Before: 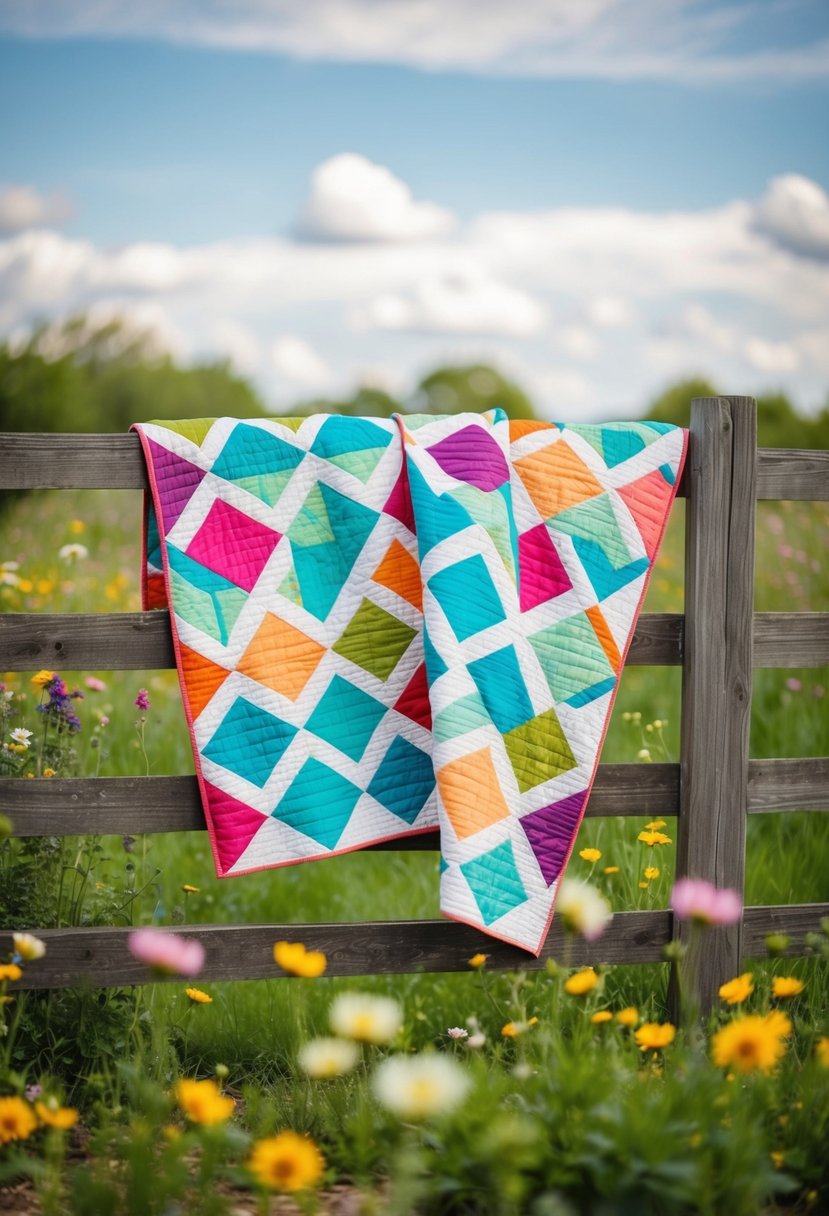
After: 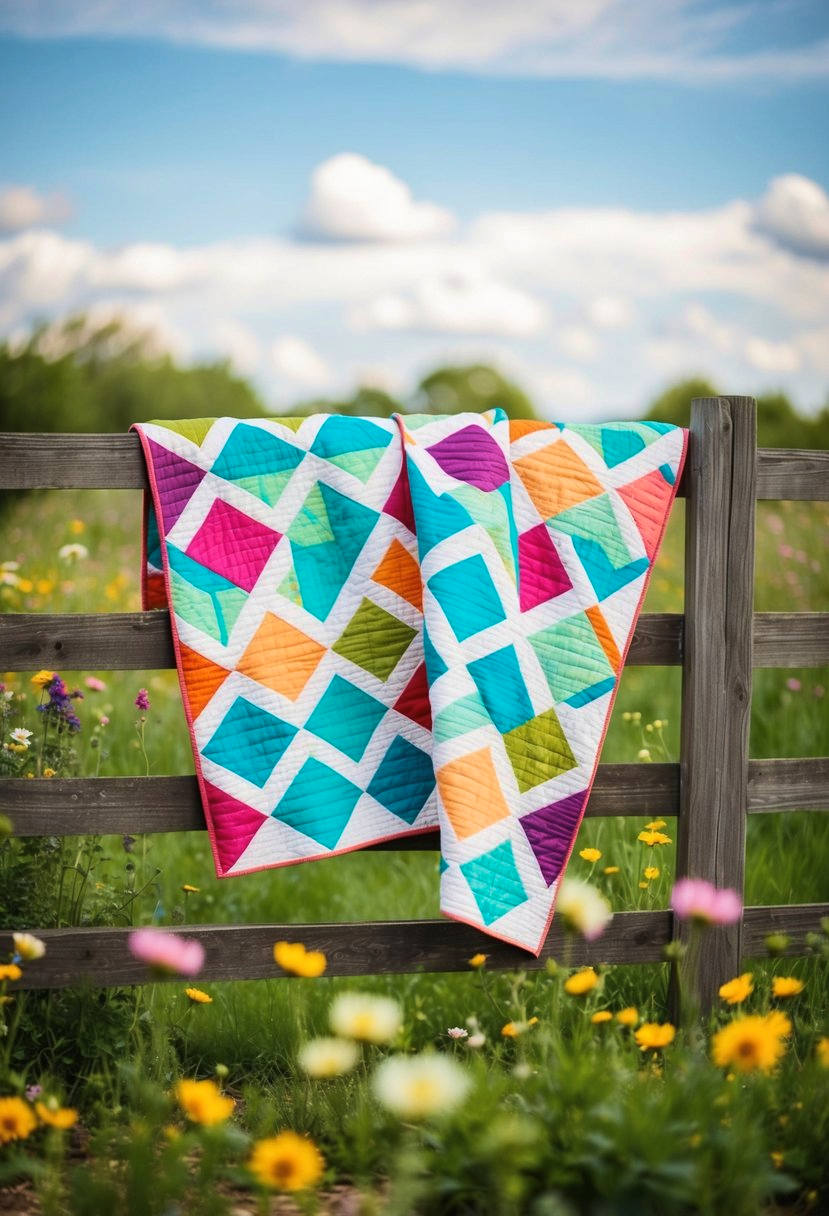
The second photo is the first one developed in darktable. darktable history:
velvia: on, module defaults
tone curve: curves: ch0 [(0, 0) (0.339, 0.306) (0.687, 0.706) (1, 1)], color space Lab, linked channels, preserve colors none
